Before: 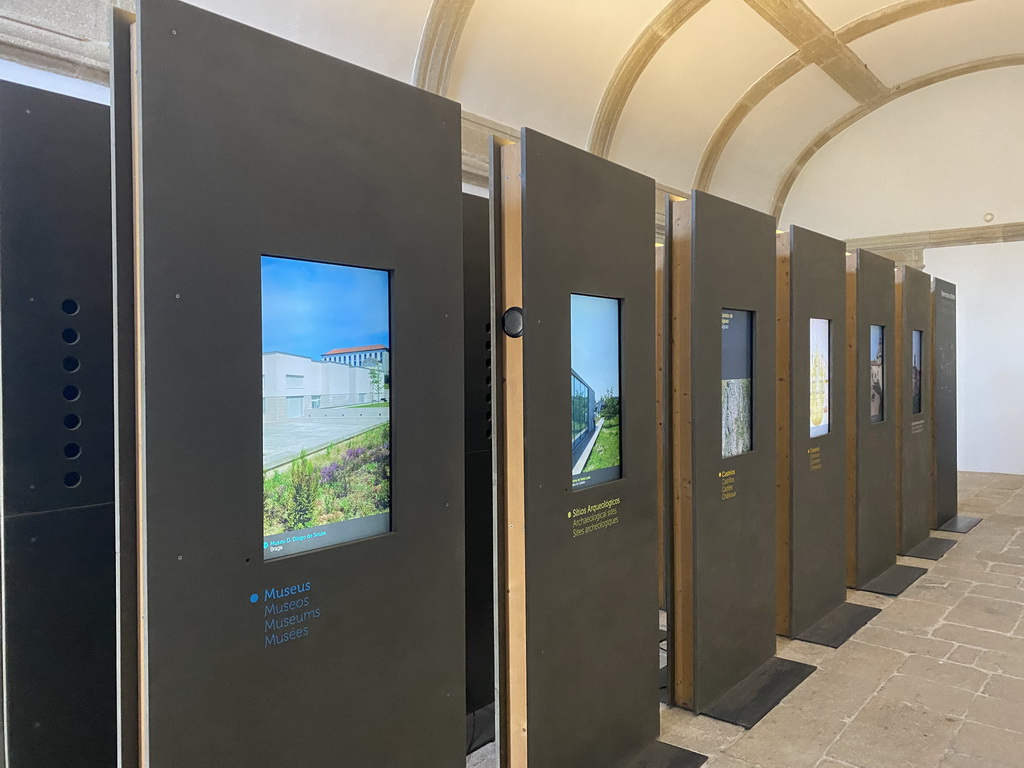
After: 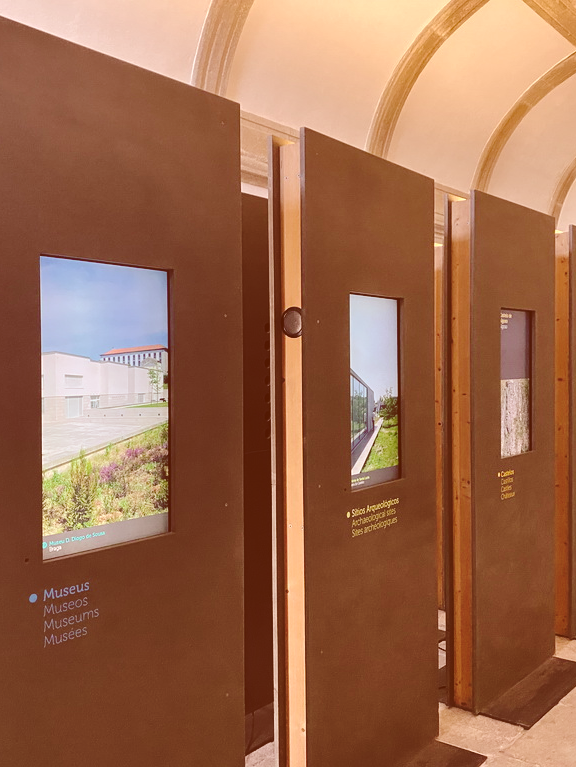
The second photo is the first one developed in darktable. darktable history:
base curve: curves: ch0 [(0, 0.024) (0.055, 0.065) (0.121, 0.166) (0.236, 0.319) (0.693, 0.726) (1, 1)], preserve colors none
shadows and highlights: soften with gaussian
exposure: exposure 0.154 EV, compensate exposure bias true, compensate highlight preservation false
color correction: highlights a* 9.48, highlights b* 8.92, shadows a* 39.69, shadows b* 39.97, saturation 0.787
crop: left 21.66%, right 21.993%, bottom 0.011%
